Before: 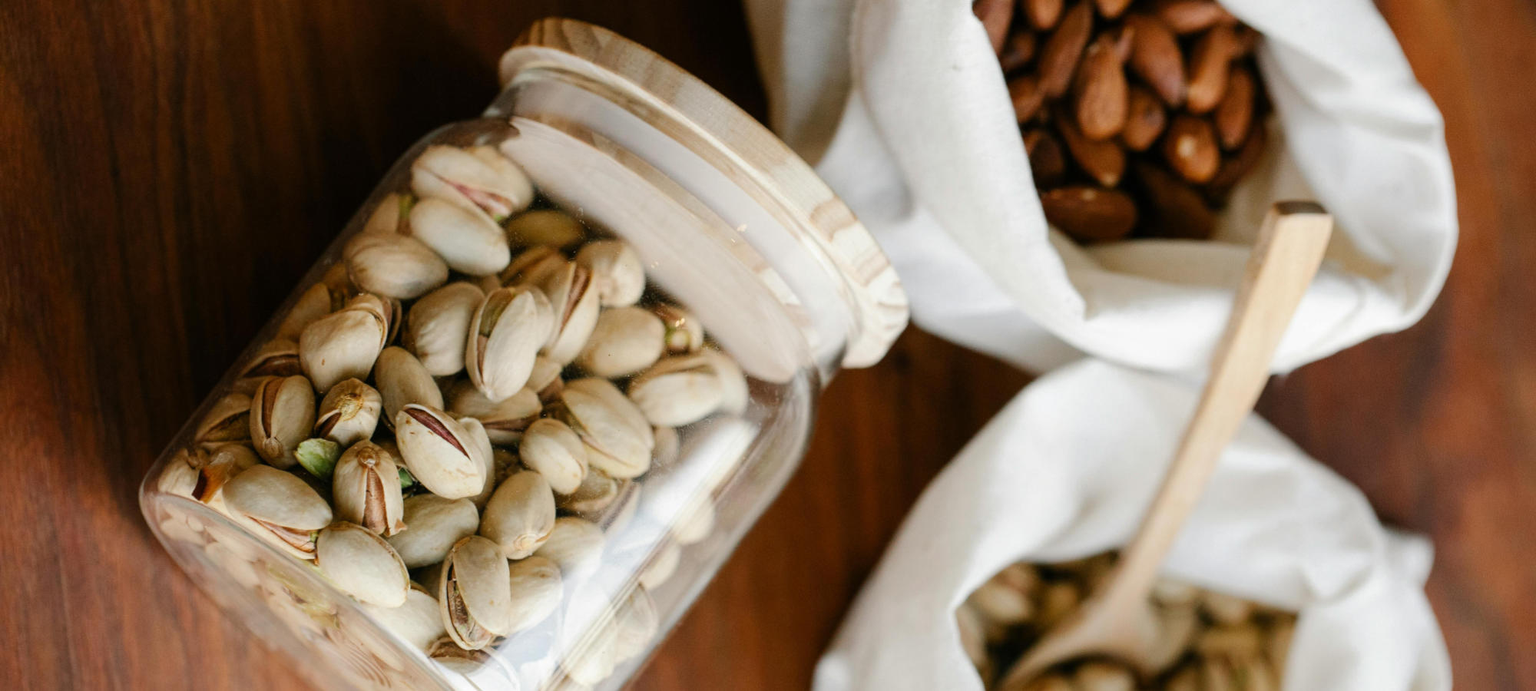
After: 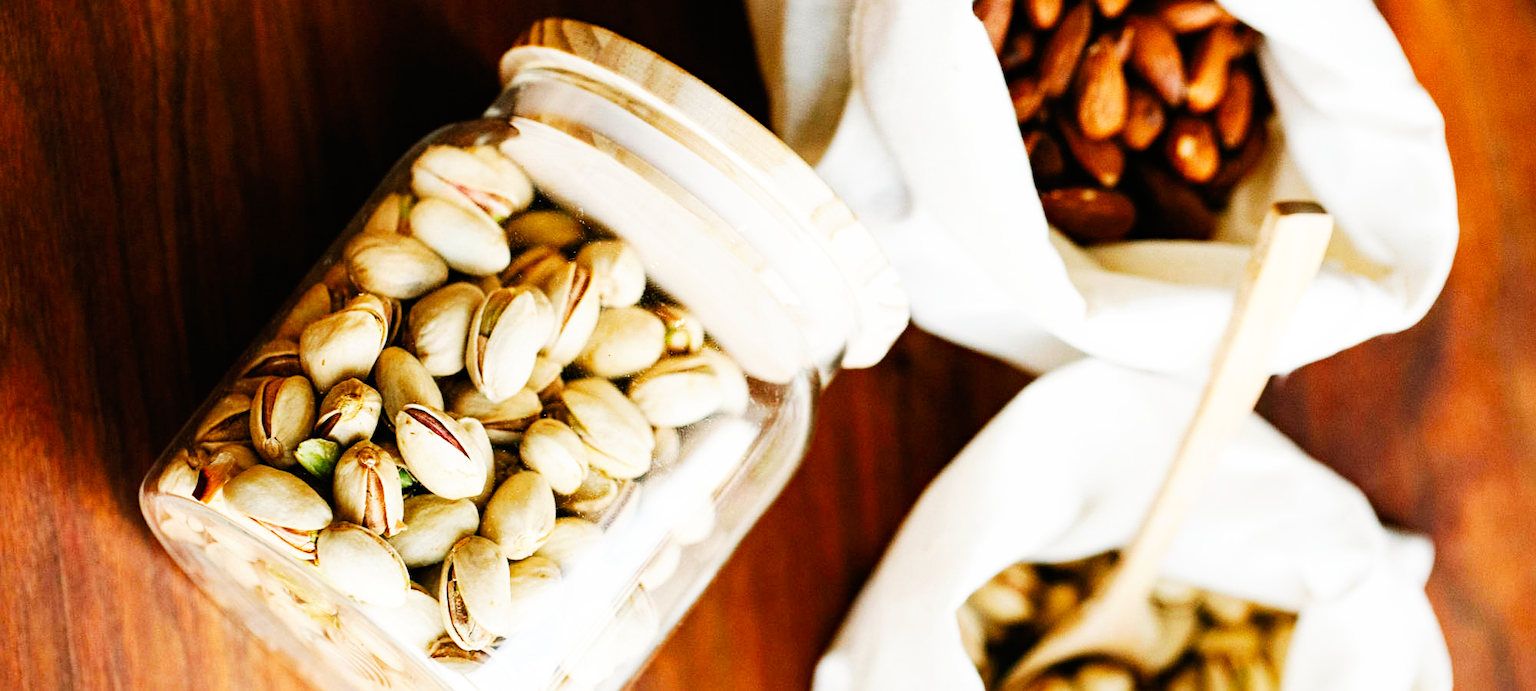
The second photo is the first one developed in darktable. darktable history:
base curve: curves: ch0 [(0, 0) (0.007, 0.004) (0.027, 0.03) (0.046, 0.07) (0.207, 0.54) (0.442, 0.872) (0.673, 0.972) (1, 1)], preserve colors none
haze removal: compatibility mode true, adaptive false
sharpen: radius 1.272, amount 0.305, threshold 0
